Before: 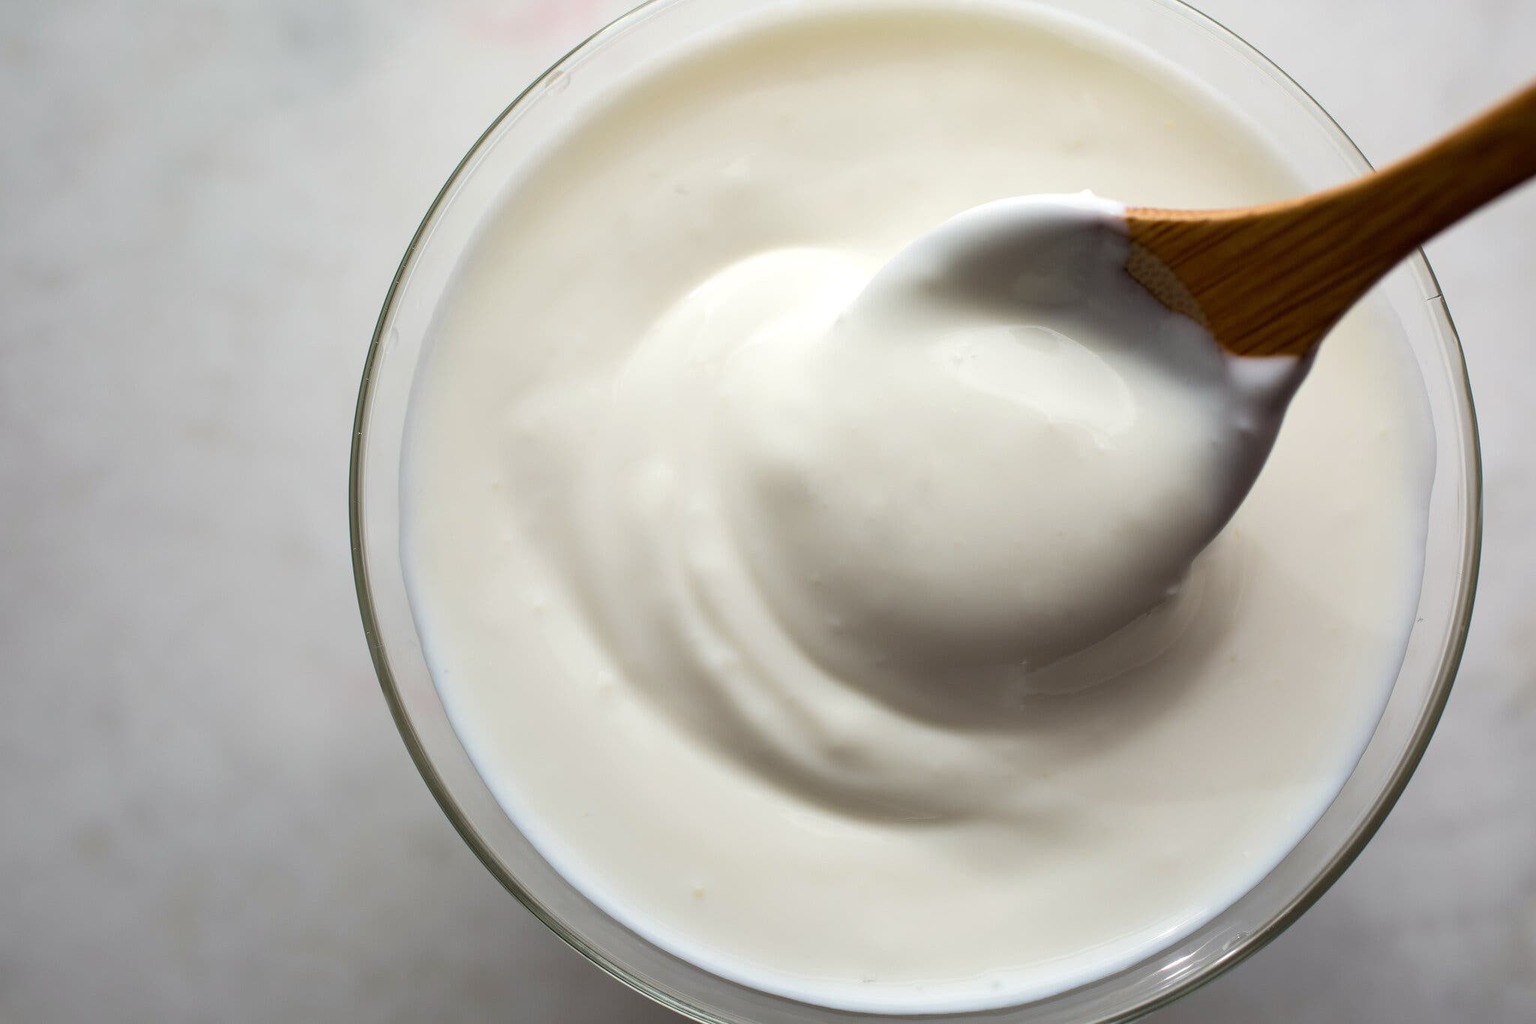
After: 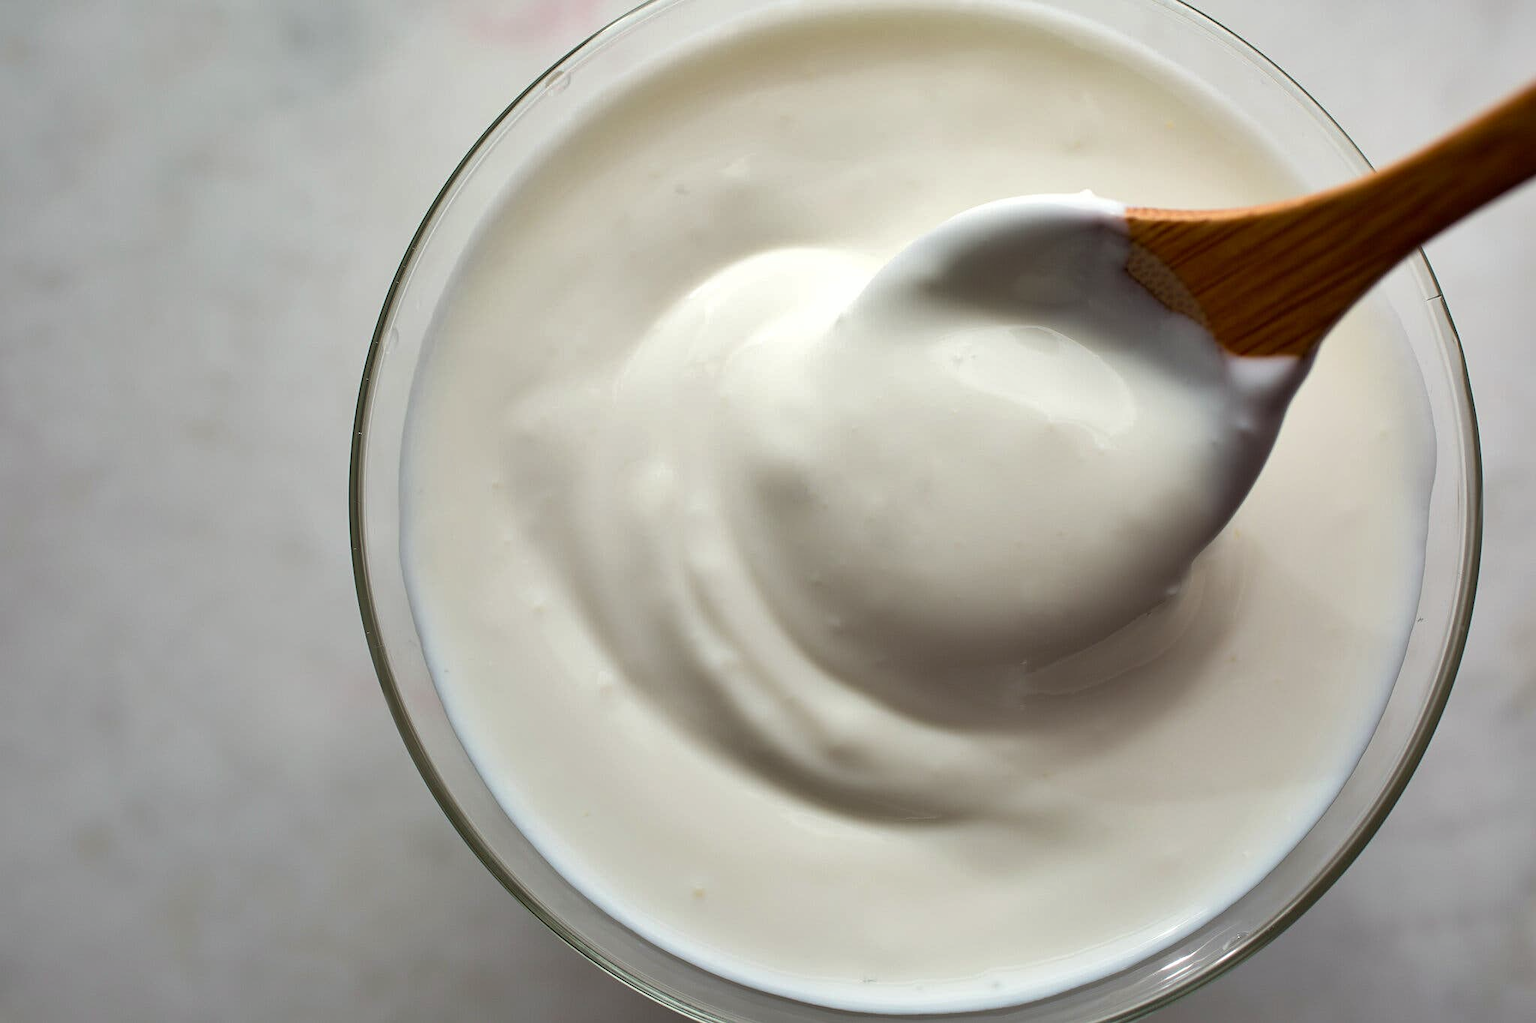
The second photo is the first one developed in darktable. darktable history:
sharpen: amount 0.2
shadows and highlights: highlights color adjustment 0%, low approximation 0.01, soften with gaussian
color calibration: output R [0.946, 0.065, -0.013, 0], output G [-0.246, 1.264, -0.017, 0], output B [0.046, -0.098, 1.05, 0], illuminant custom, x 0.344, y 0.359, temperature 5045.54 K
